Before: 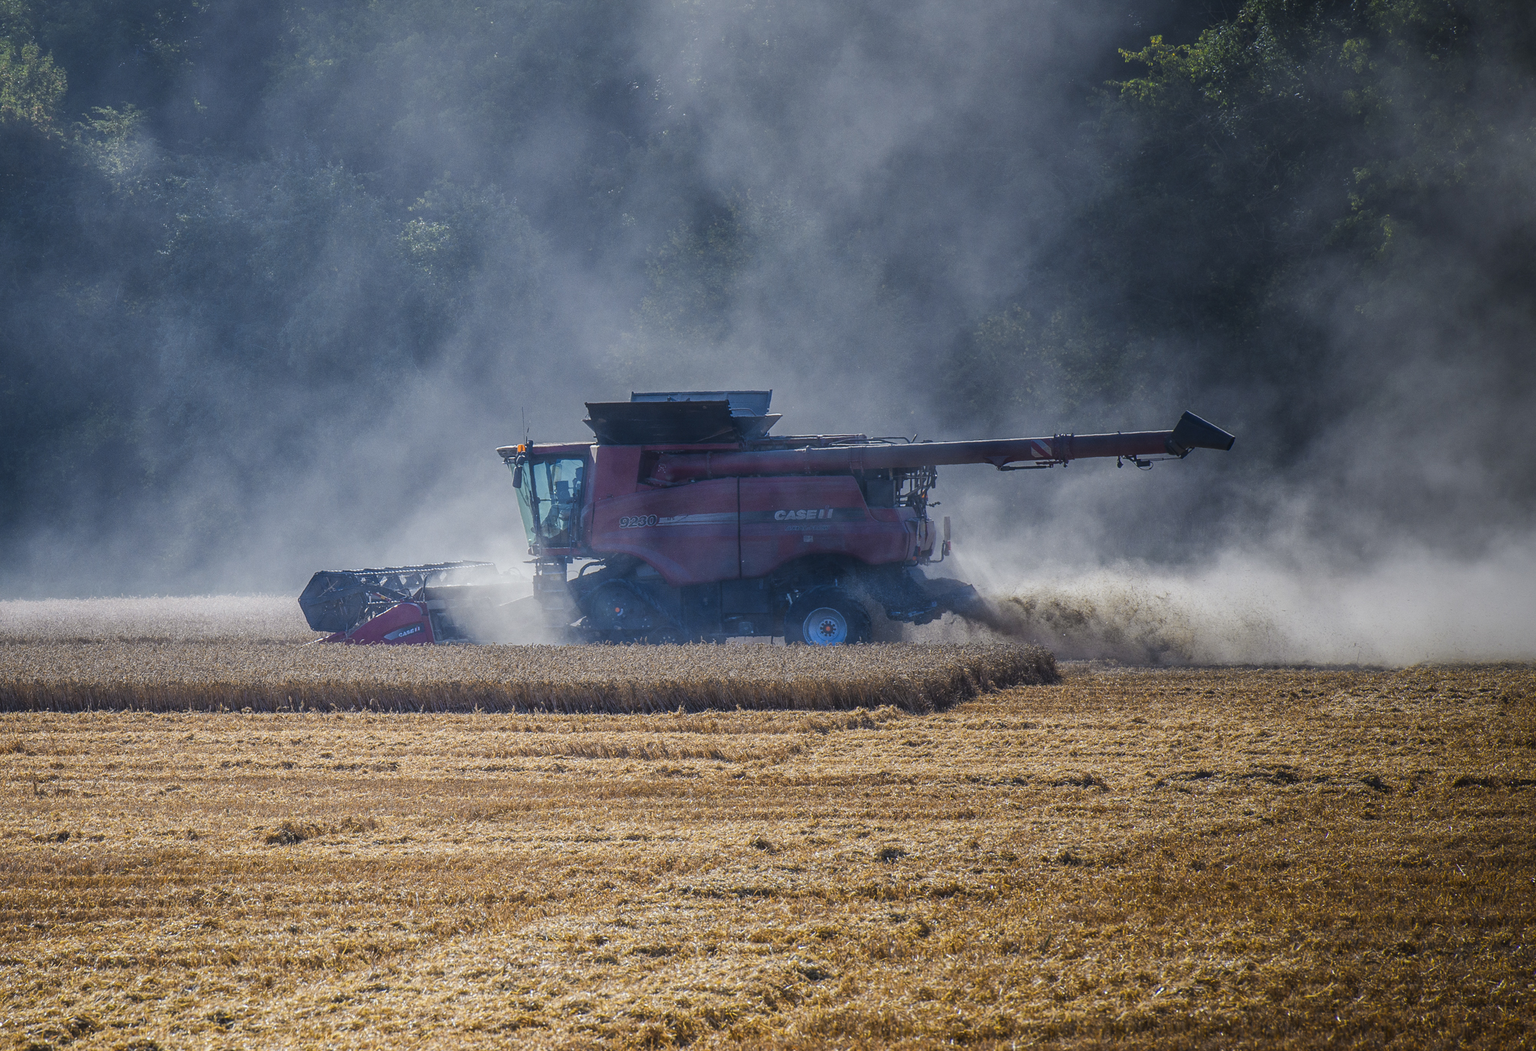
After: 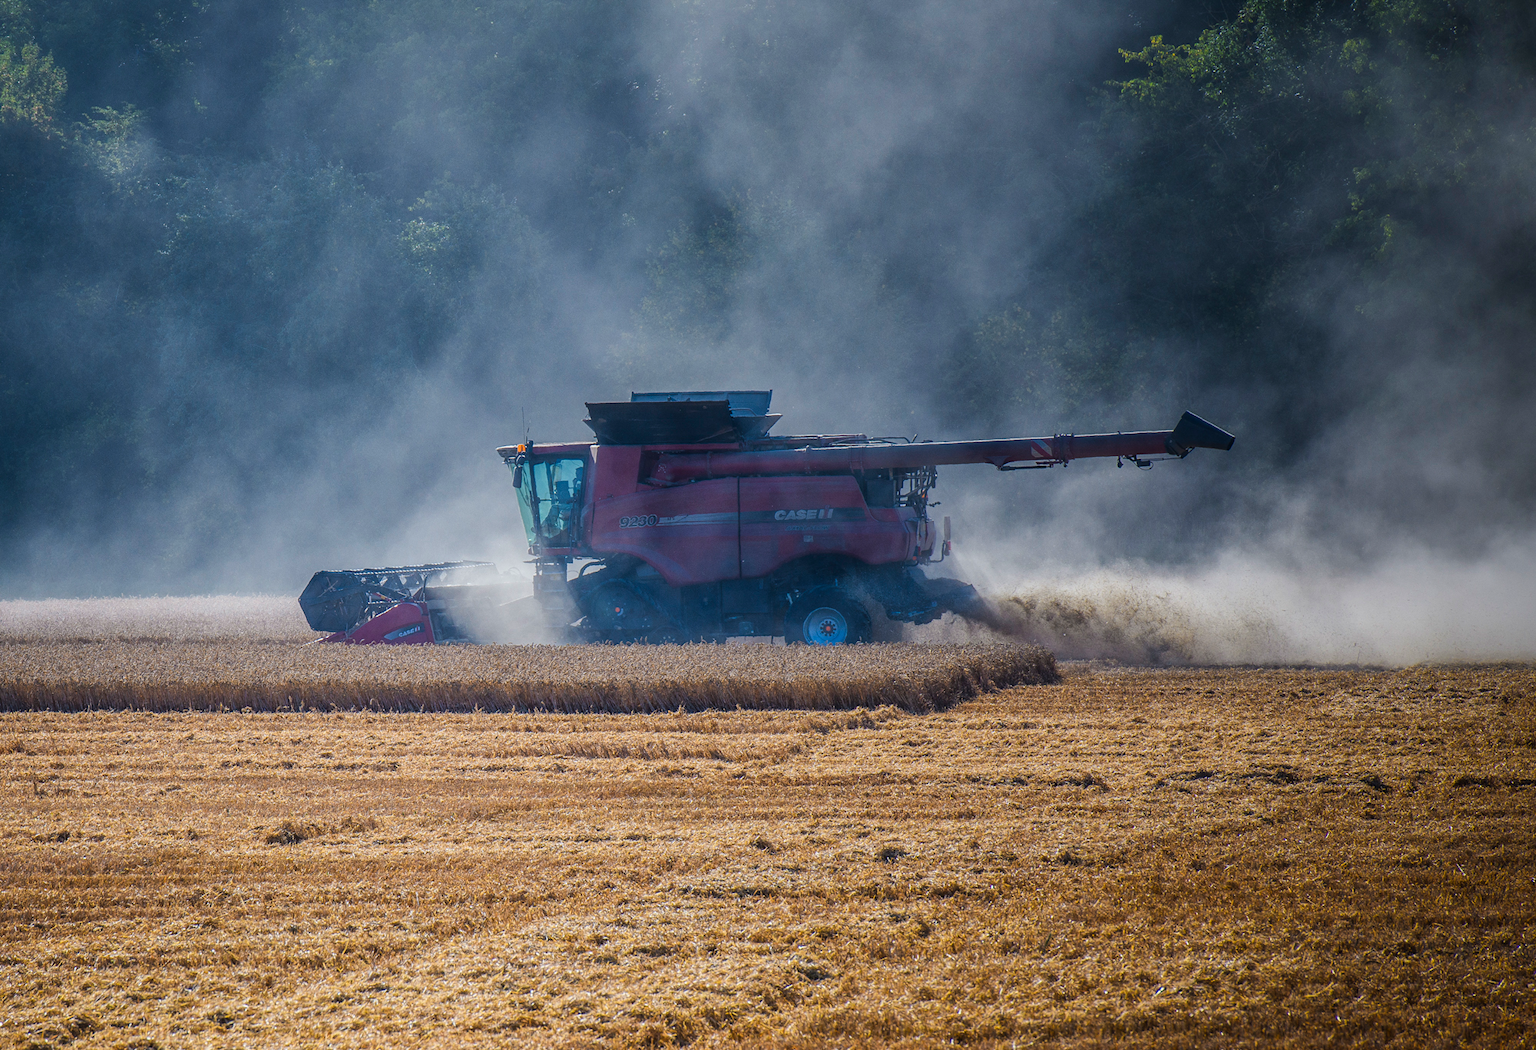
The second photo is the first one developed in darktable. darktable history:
velvia: strength 14.85%
